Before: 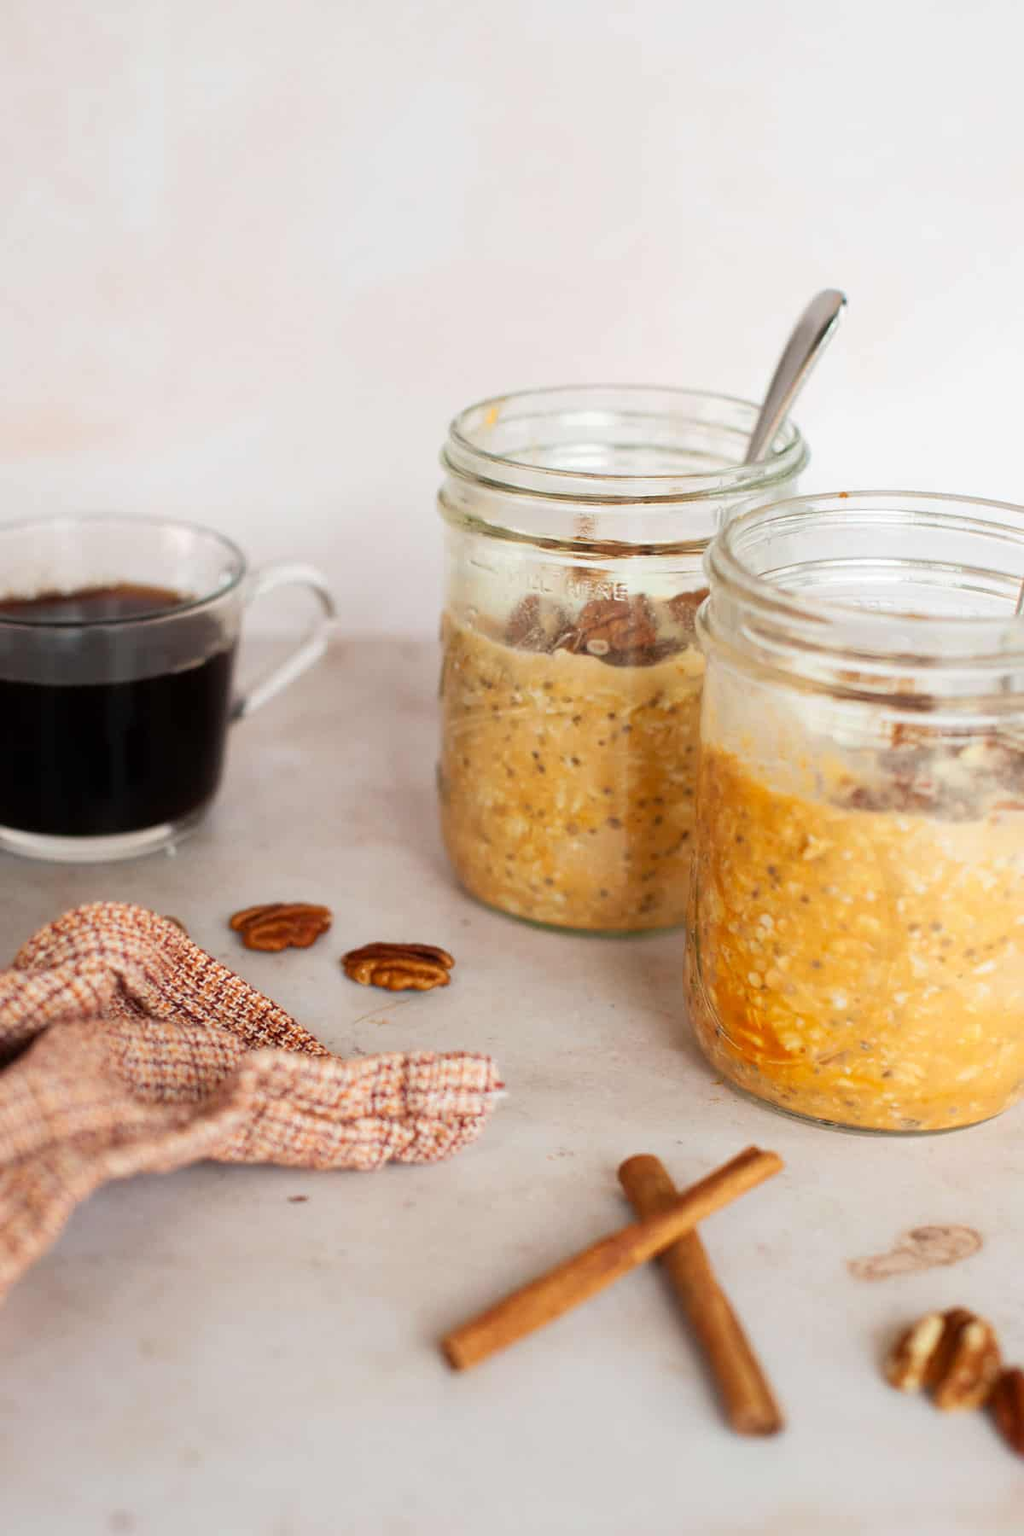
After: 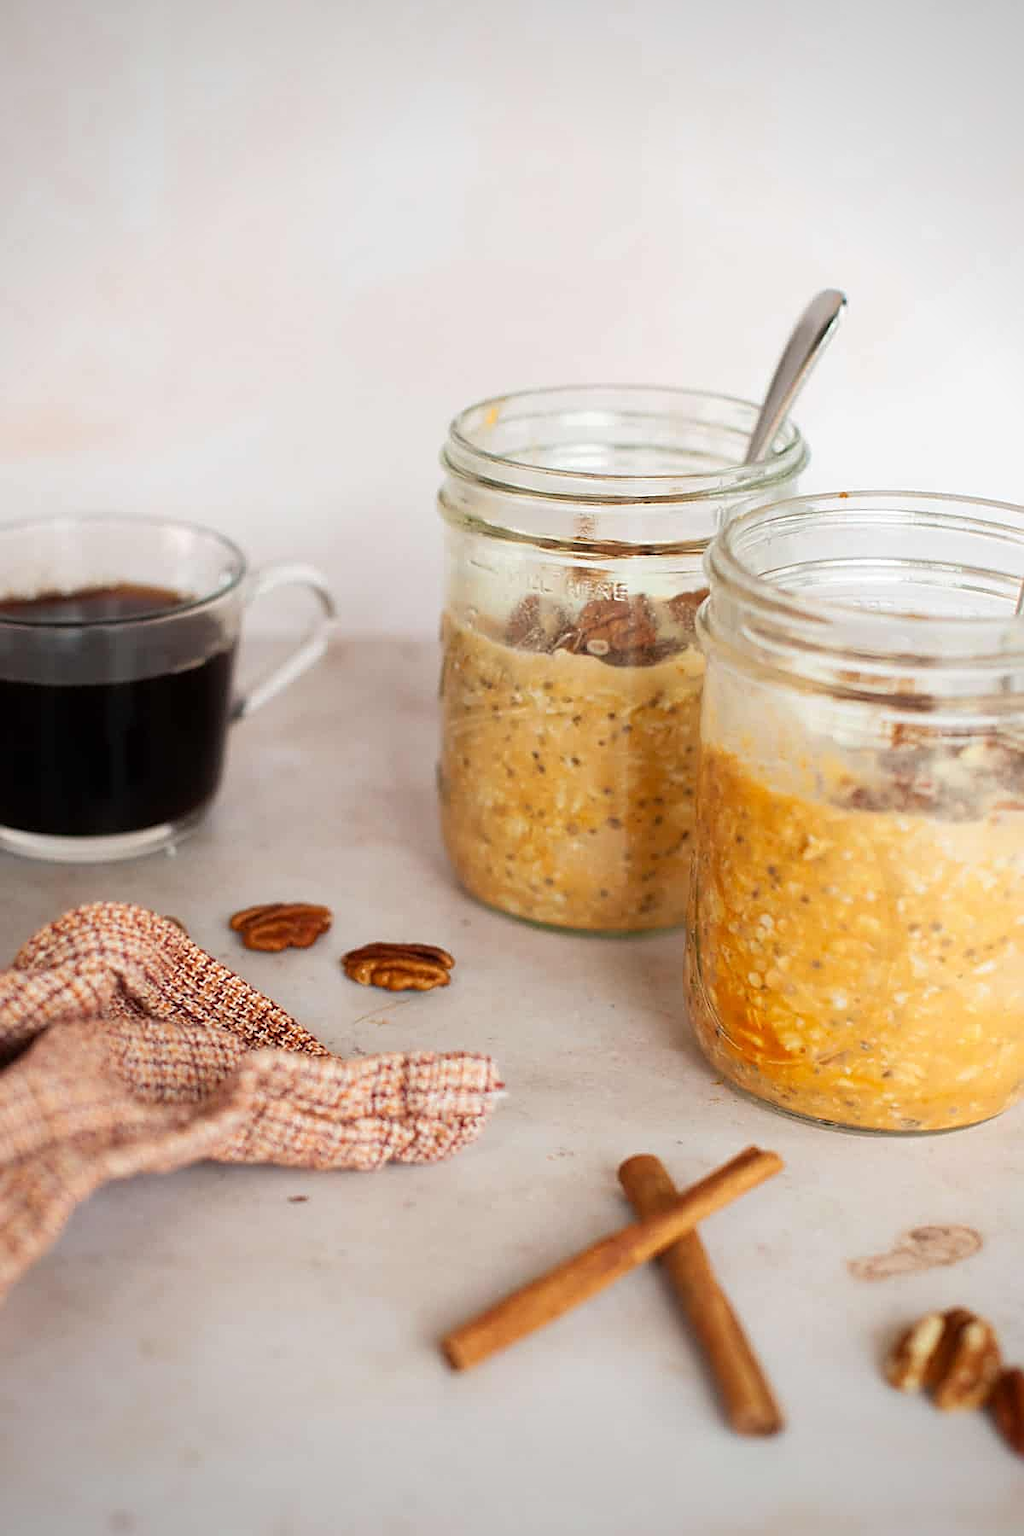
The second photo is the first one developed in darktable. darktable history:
sharpen: on, module defaults
vignetting: fall-off radius 61.16%, saturation -0.002
